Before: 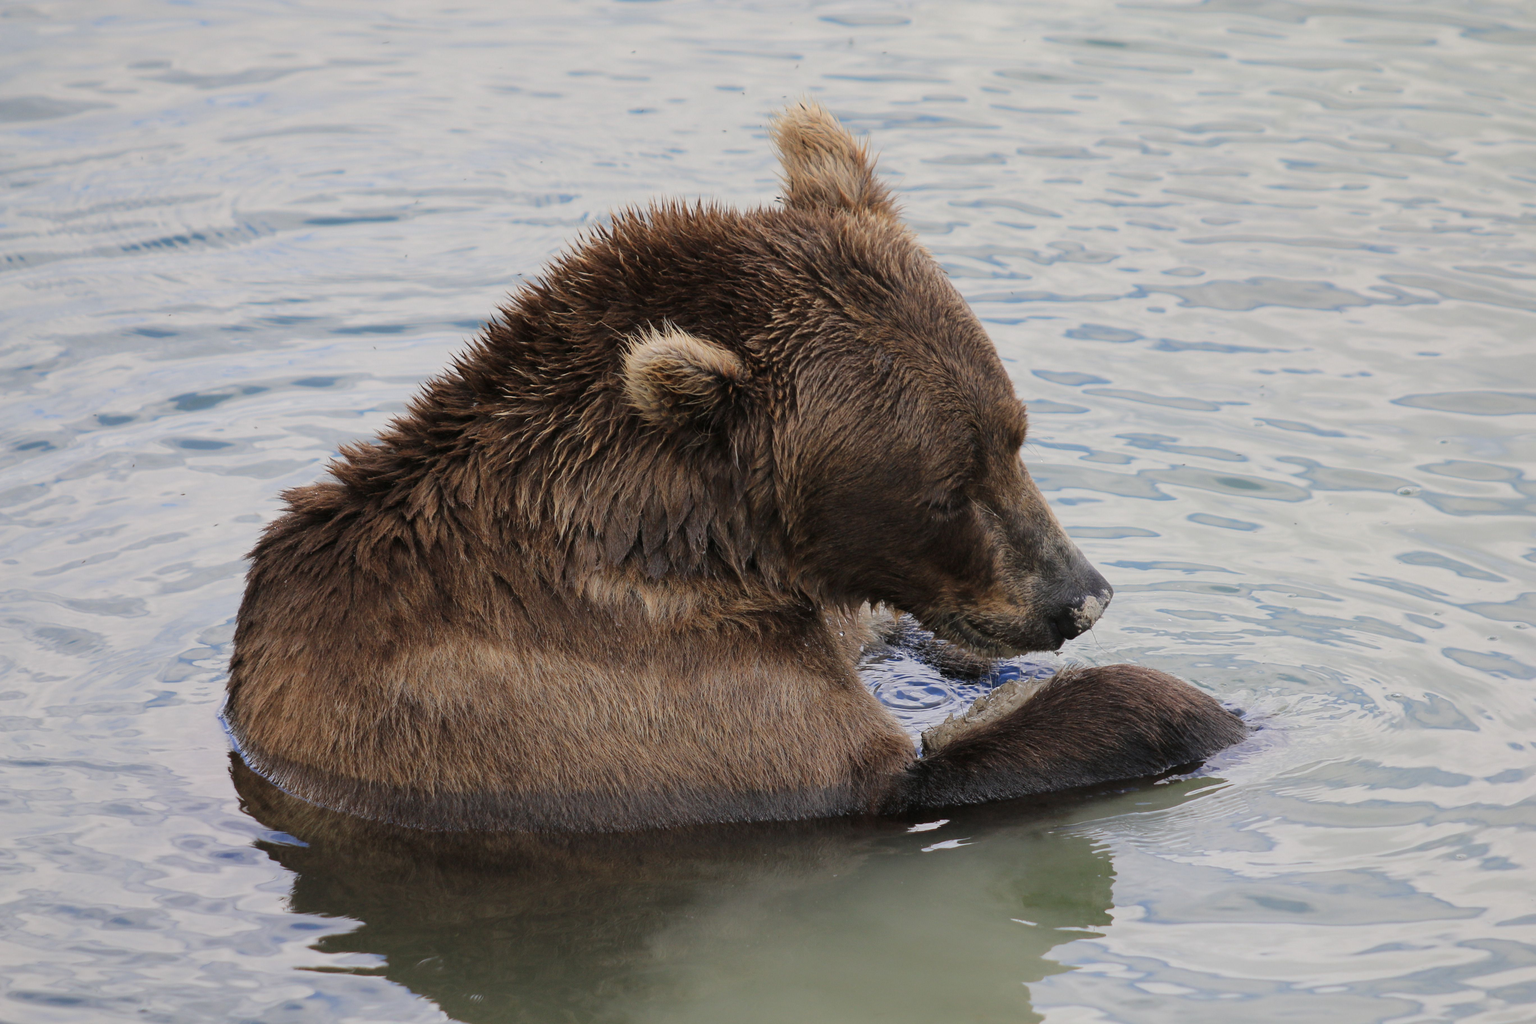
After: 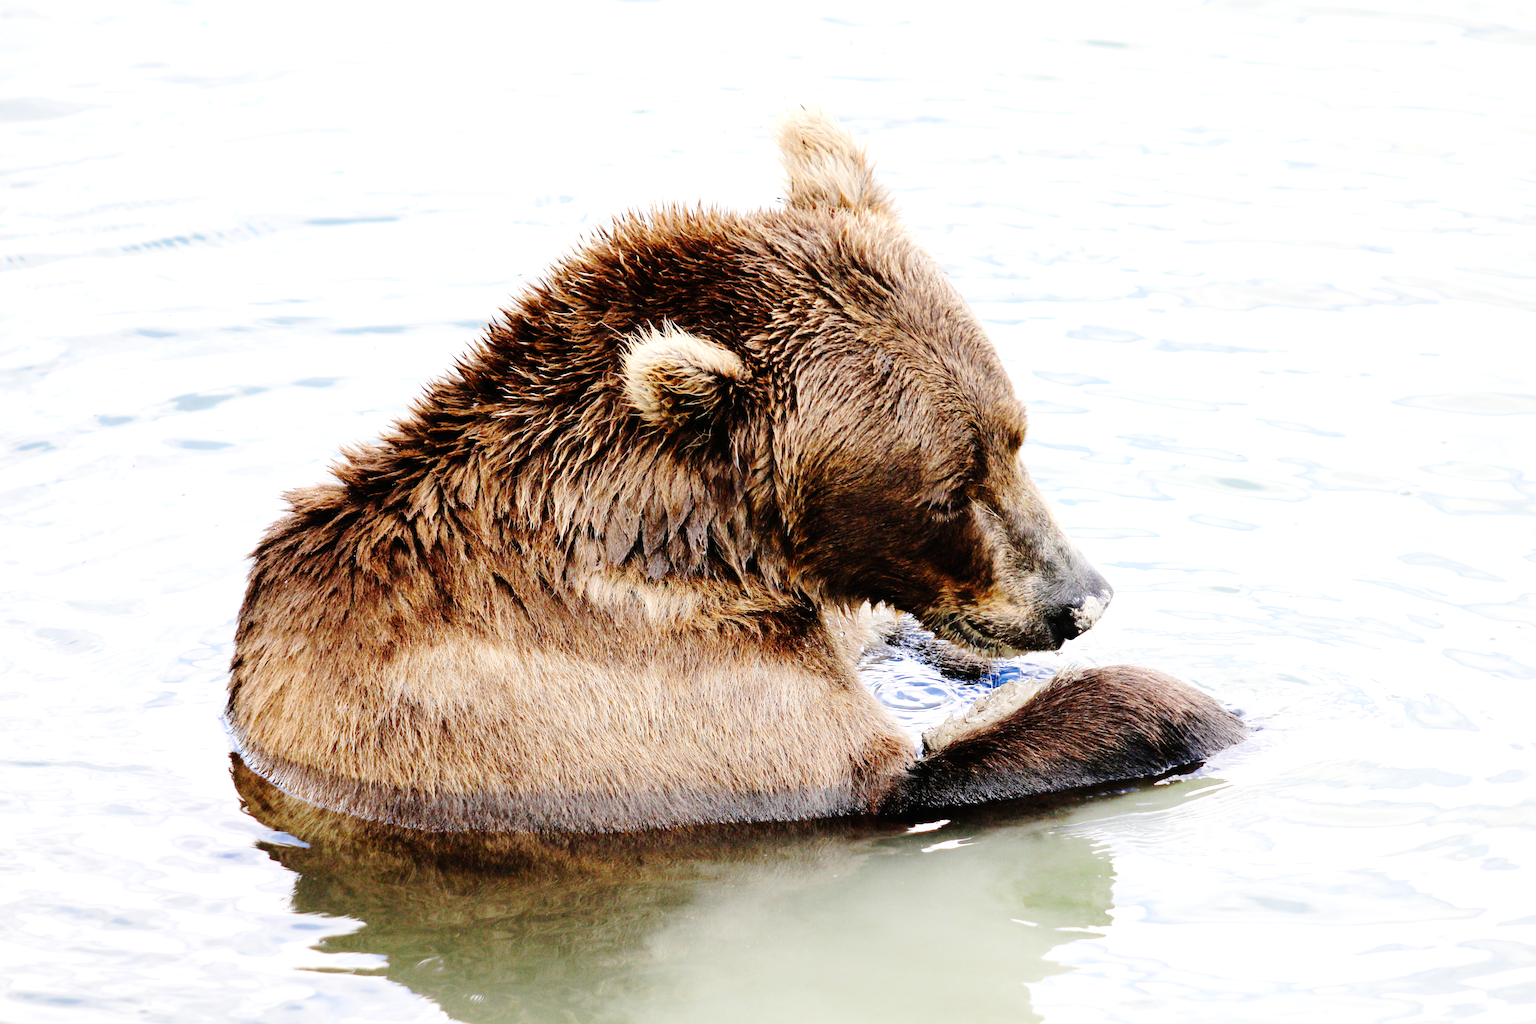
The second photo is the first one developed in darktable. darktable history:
base curve: curves: ch0 [(0, 0) (0.036, 0.01) (0.123, 0.254) (0.258, 0.504) (0.507, 0.748) (1, 1)], preserve colors none
exposure: black level correction 0, exposure 1.2 EV, compensate exposure bias true, compensate highlight preservation false
